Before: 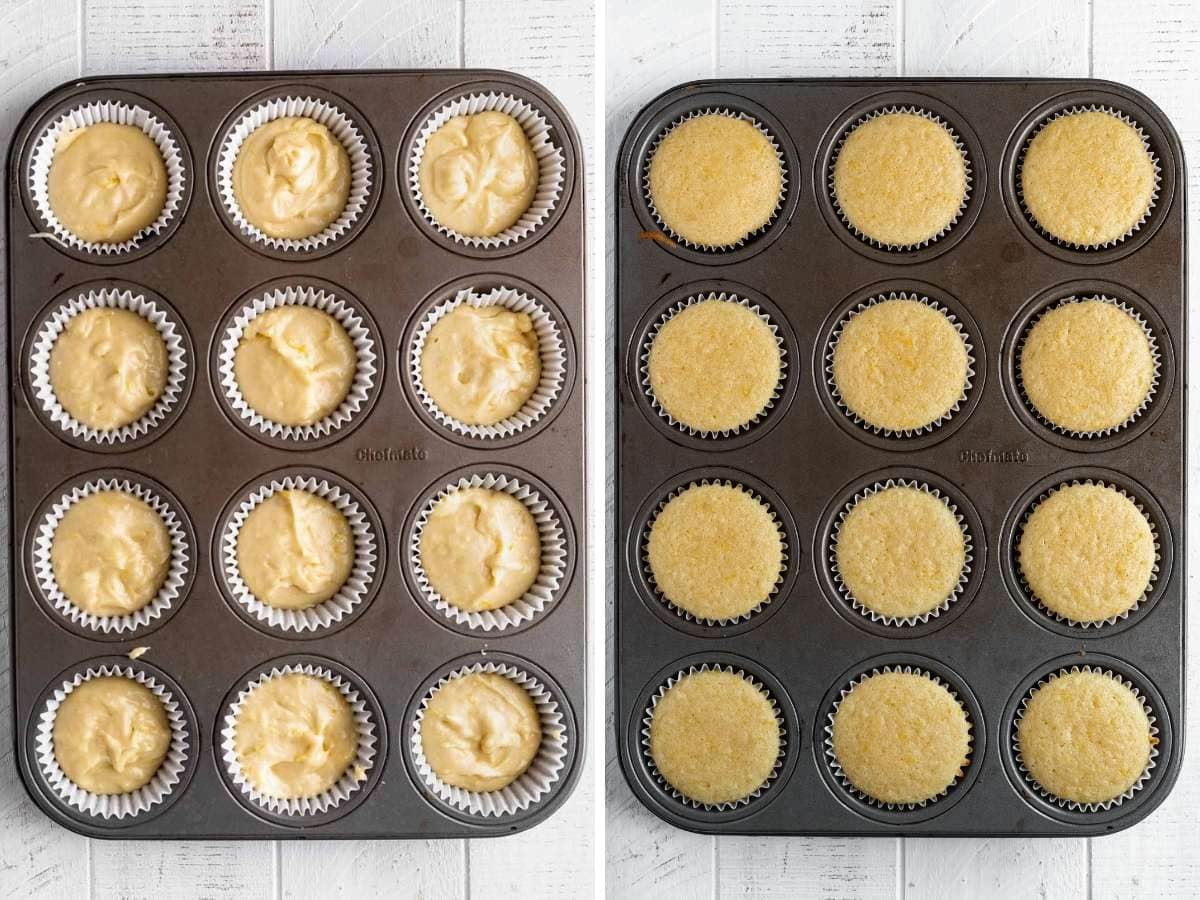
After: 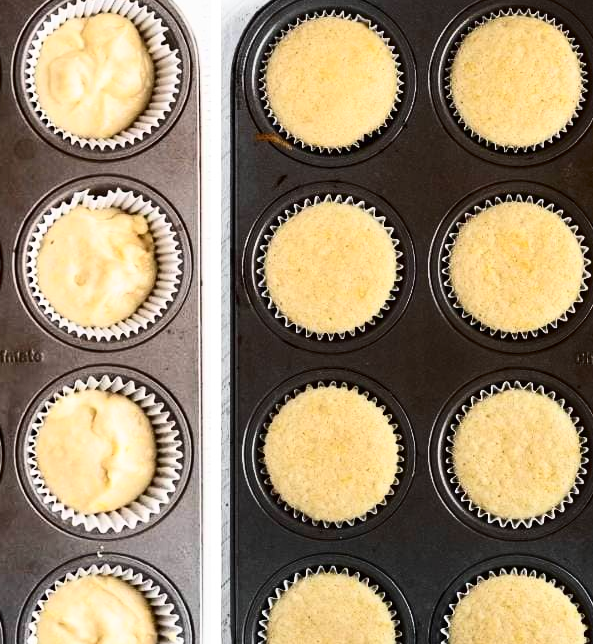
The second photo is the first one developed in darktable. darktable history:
crop: left 32.032%, top 10.973%, right 18.529%, bottom 17.446%
shadows and highlights: shadows -89.57, highlights 90.74, soften with gaussian
contrast brightness saturation: contrast 0.379, brightness 0.097
